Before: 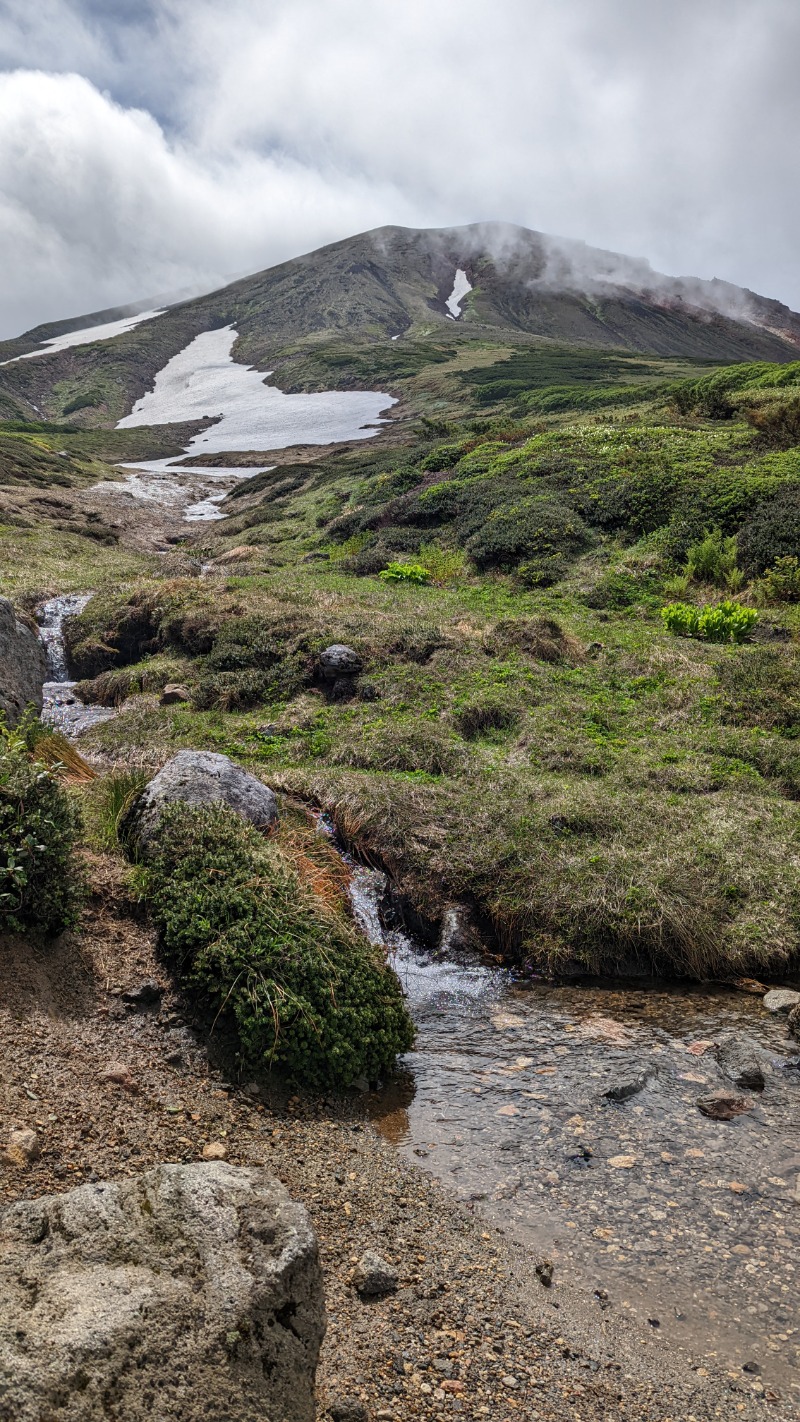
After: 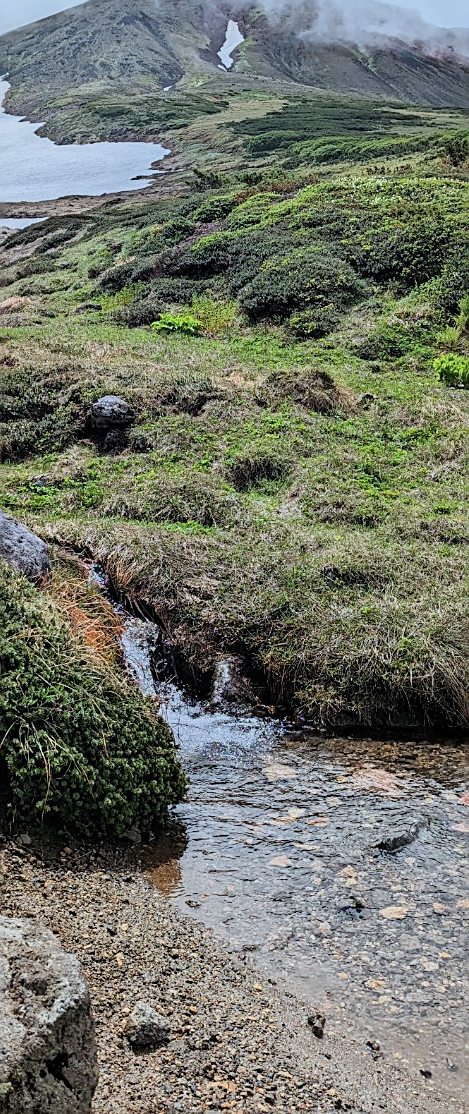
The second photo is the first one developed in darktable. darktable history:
sharpen: on, module defaults
exposure: black level correction 0, exposure 0.7 EV, compensate highlight preservation false
filmic rgb: black relative exposure -7.65 EV, white relative exposure 4.56 EV, hardness 3.61, contrast 1, color science v6 (2022)
crop and rotate: left 28.556%, top 17.635%, right 12.807%, bottom 4.012%
color correction: highlights a* -4.21, highlights b* -10.59
color zones: curves: ch0 [(0, 0.5) (0.143, 0.5) (0.286, 0.5) (0.429, 0.5) (0.62, 0.489) (0.714, 0.445) (0.844, 0.496) (1, 0.5)]; ch1 [(0, 0.5) (0.143, 0.5) (0.286, 0.5) (0.429, 0.5) (0.571, 0.5) (0.714, 0.523) (0.857, 0.5) (1, 0.5)]
